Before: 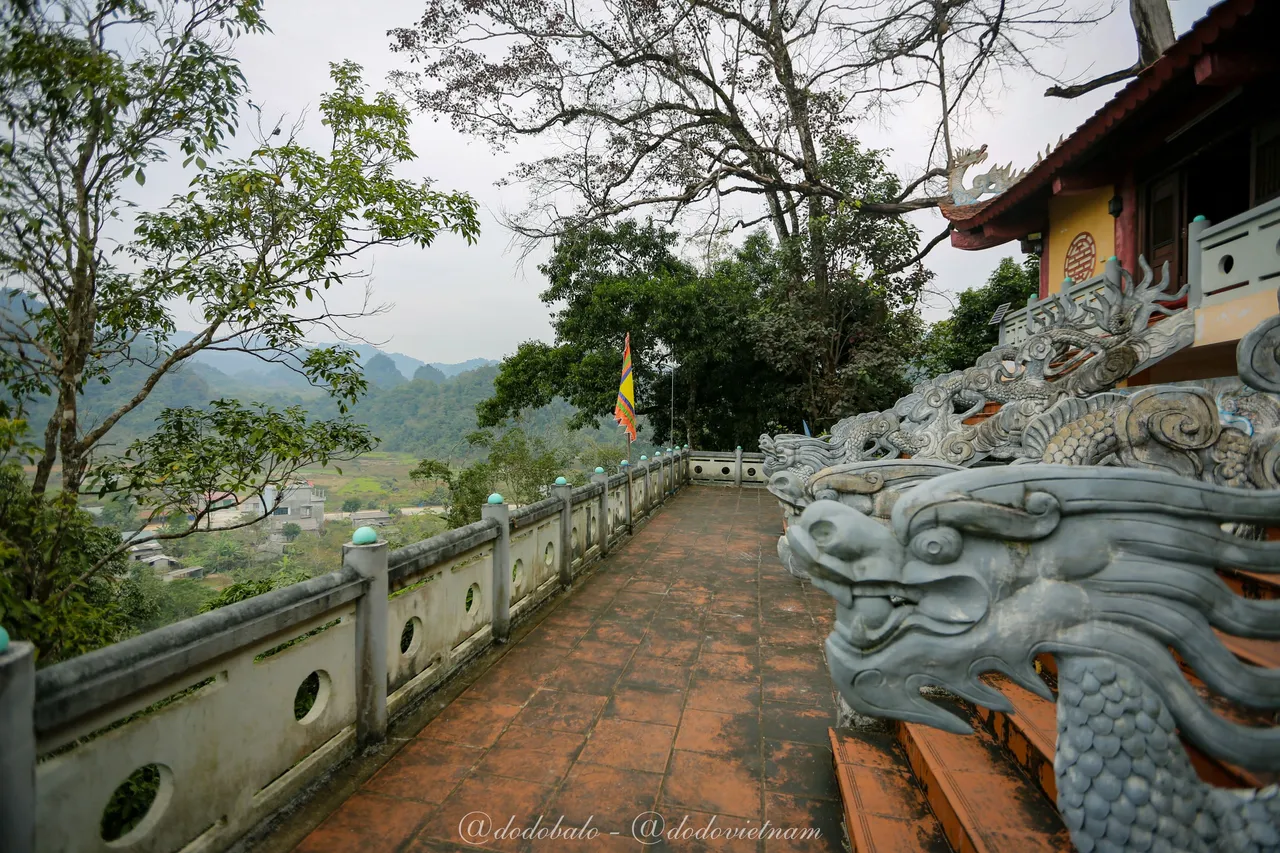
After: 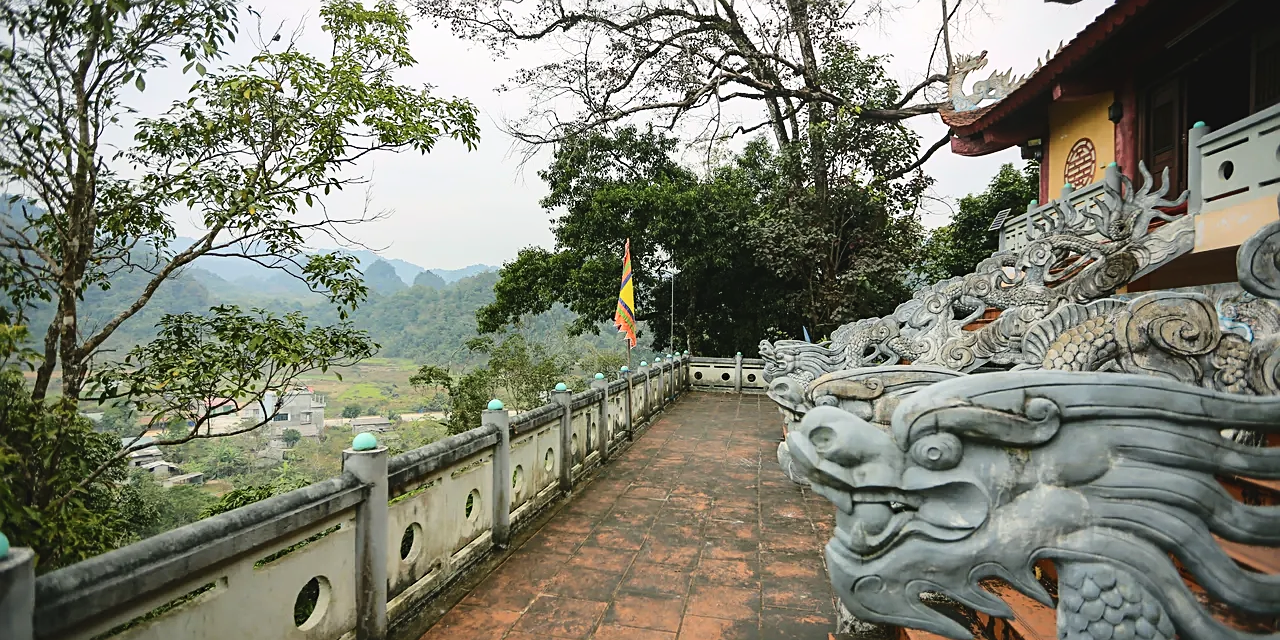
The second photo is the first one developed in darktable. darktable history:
sharpen: on, module defaults
tone curve: curves: ch0 [(0, 0) (0.003, 0.04) (0.011, 0.04) (0.025, 0.043) (0.044, 0.049) (0.069, 0.066) (0.1, 0.095) (0.136, 0.121) (0.177, 0.154) (0.224, 0.211) (0.277, 0.281) (0.335, 0.358) (0.399, 0.452) (0.468, 0.54) (0.543, 0.628) (0.623, 0.721) (0.709, 0.801) (0.801, 0.883) (0.898, 0.948) (1, 1)], color space Lab, independent channels, preserve colors none
color calibration: x 0.343, y 0.356, temperature 5088.65 K
crop: top 11.036%, bottom 13.889%
exposure: black level correction -0.005, exposure 0.051 EV, compensate highlight preservation false
